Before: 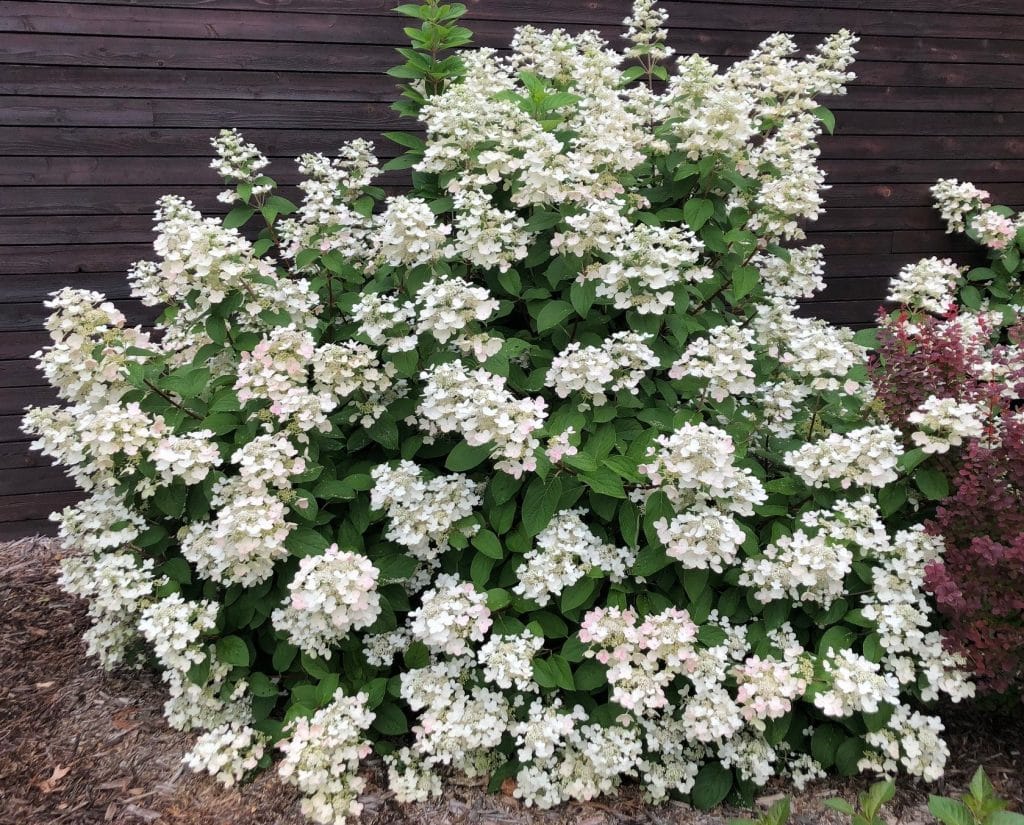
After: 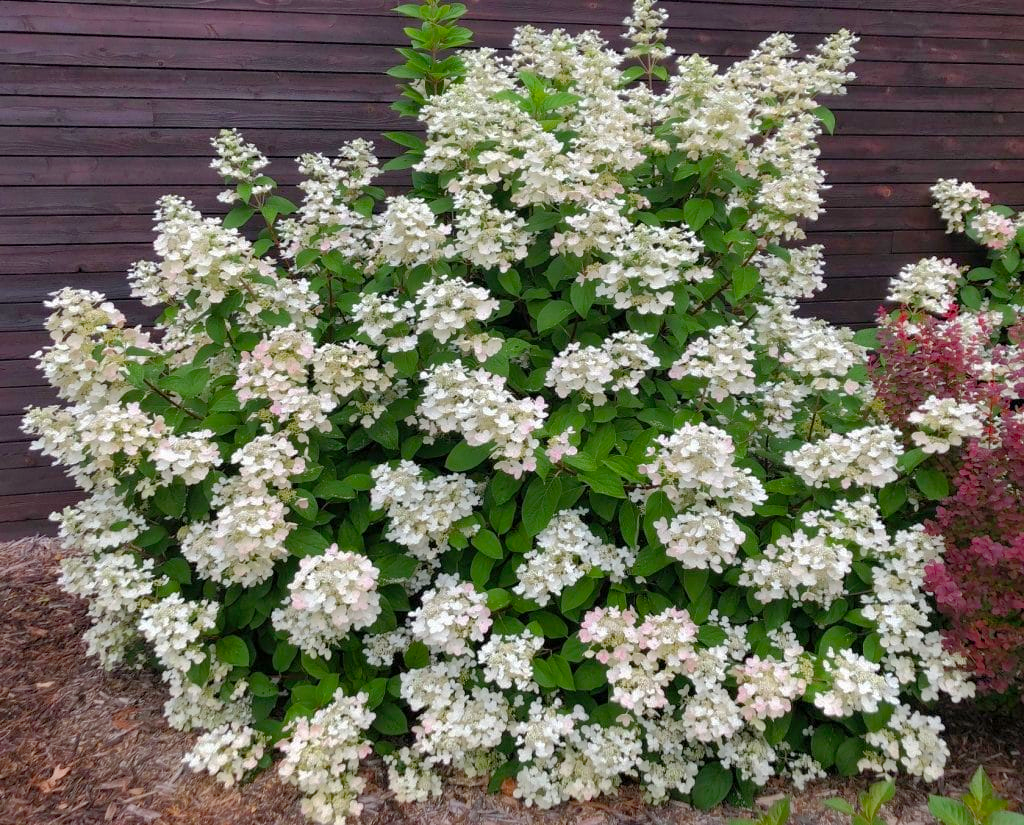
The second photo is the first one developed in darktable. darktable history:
color balance rgb: shadows lift › luminance 0.862%, shadows lift › chroma 0.455%, shadows lift › hue 17.23°, linear chroma grading › global chroma 8.982%, perceptual saturation grading › global saturation 21.166%, perceptual saturation grading › highlights -19.816%, perceptual saturation grading › shadows 29.873%
shadows and highlights: on, module defaults
